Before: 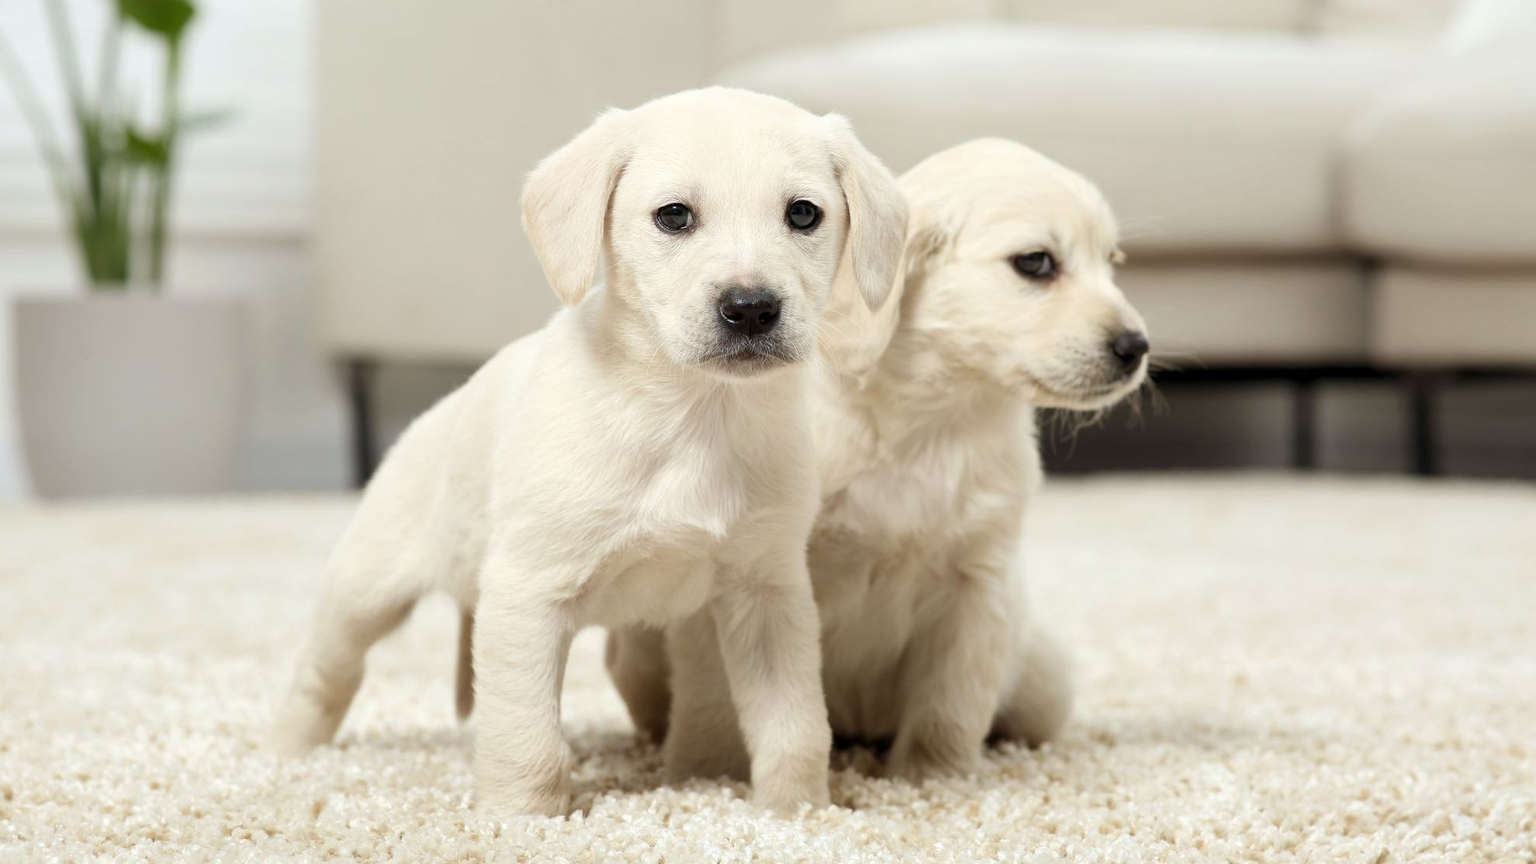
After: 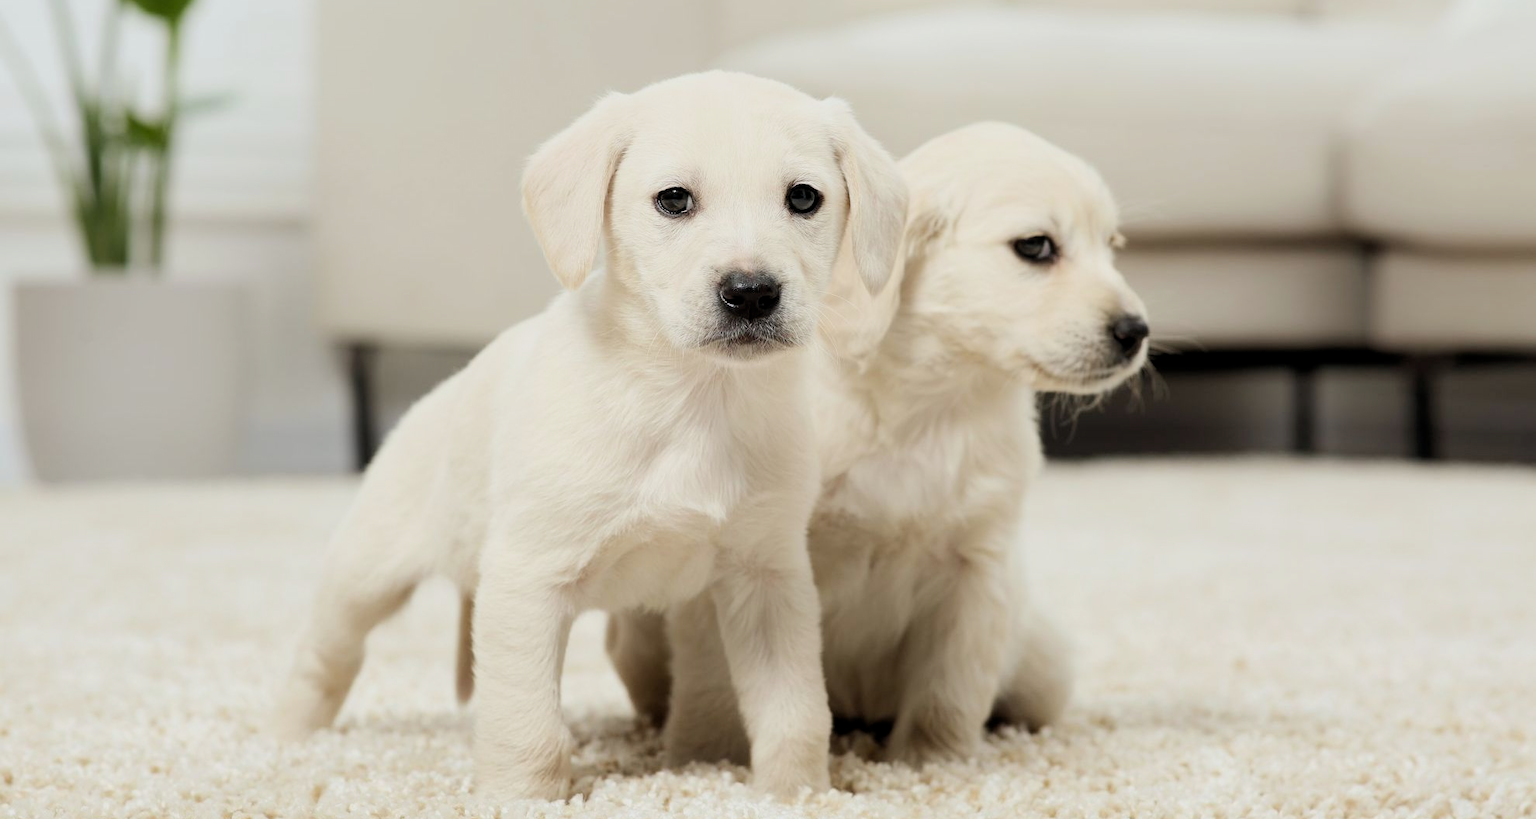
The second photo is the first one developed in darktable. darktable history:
filmic rgb: middle gray luminance 18.36%, black relative exposure -8.92 EV, white relative exposure 3.71 EV, target black luminance 0%, hardness 4.86, latitude 67.52%, contrast 0.951, highlights saturation mix 19.88%, shadows ↔ highlights balance 20.93%
tone equalizer: -8 EV -0.001 EV, -7 EV 0.001 EV, -6 EV -0.003 EV, -5 EV -0.005 EV, -4 EV -0.087 EV, -3 EV -0.208 EV, -2 EV -0.239 EV, -1 EV 0.091 EV, +0 EV 0.275 EV
crop and rotate: top 1.89%, bottom 3.229%
